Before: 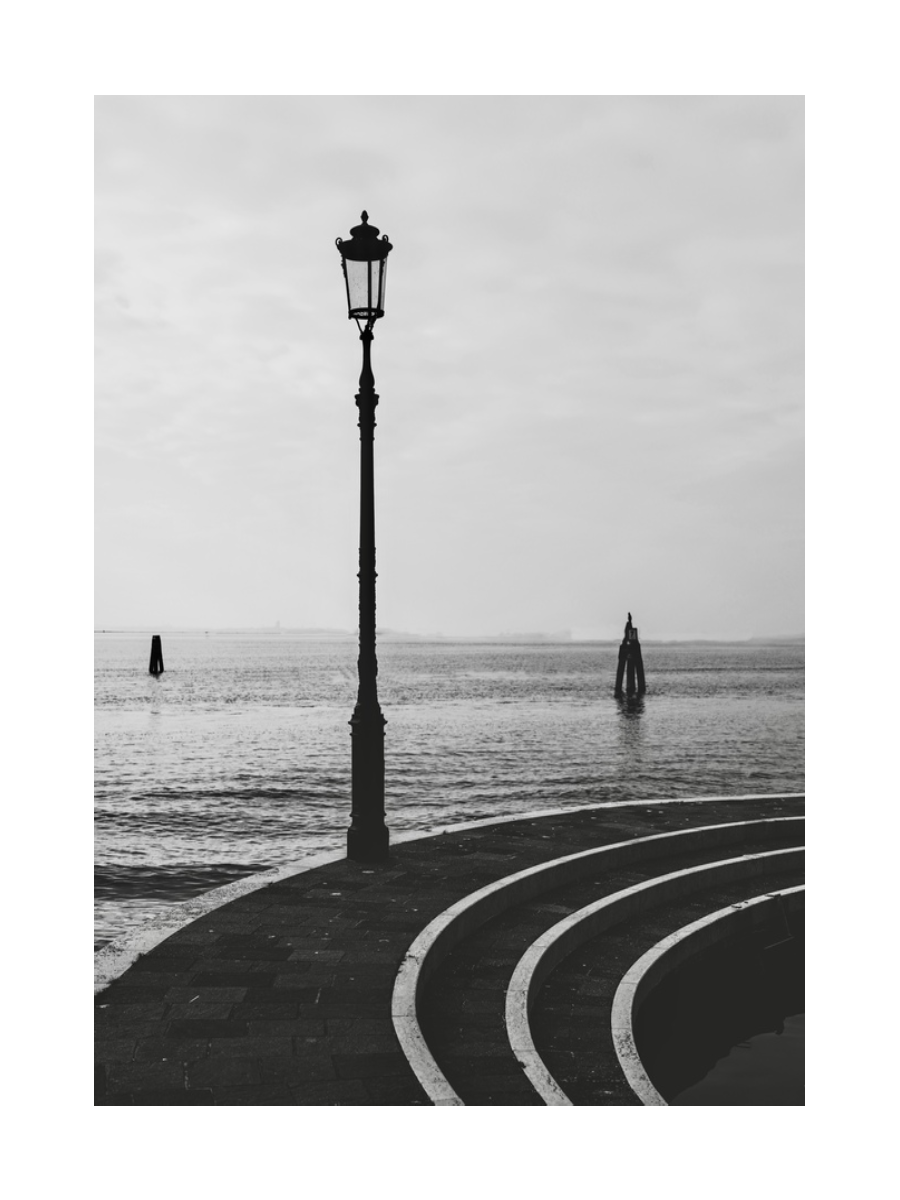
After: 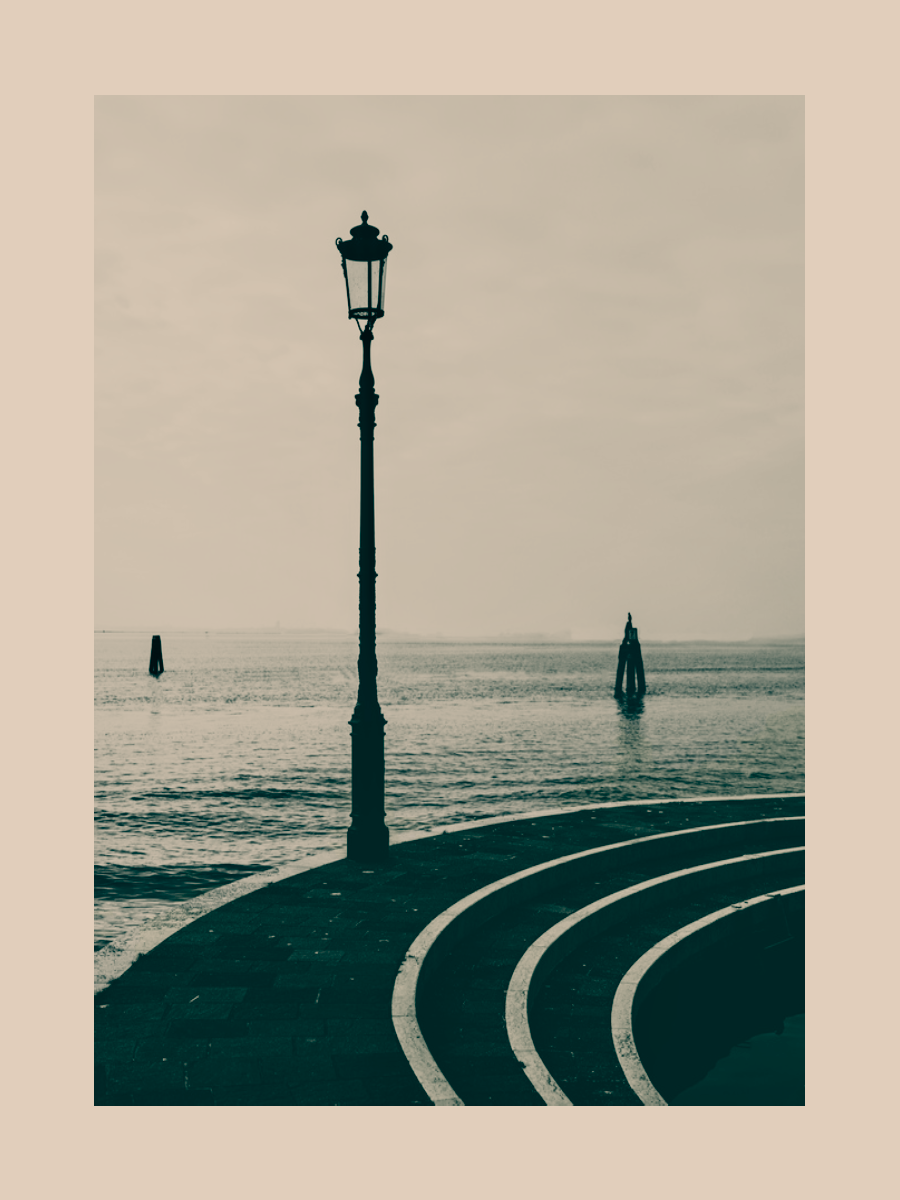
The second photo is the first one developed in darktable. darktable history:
color balance: lift [1.005, 0.99, 1.007, 1.01], gamma [1, 0.979, 1.011, 1.021], gain [0.923, 1.098, 1.025, 0.902], input saturation 90.45%, contrast 7.73%, output saturation 105.91%
tone equalizer: on, module defaults
color contrast: green-magenta contrast 1.55, blue-yellow contrast 1.83
contrast equalizer: y [[0.5 ×6], [0.5 ×6], [0.5, 0.5, 0.501, 0.545, 0.707, 0.863], [0 ×6], [0 ×6]]
filmic rgb: black relative exposure -7.32 EV, white relative exposure 5.09 EV, hardness 3.2
